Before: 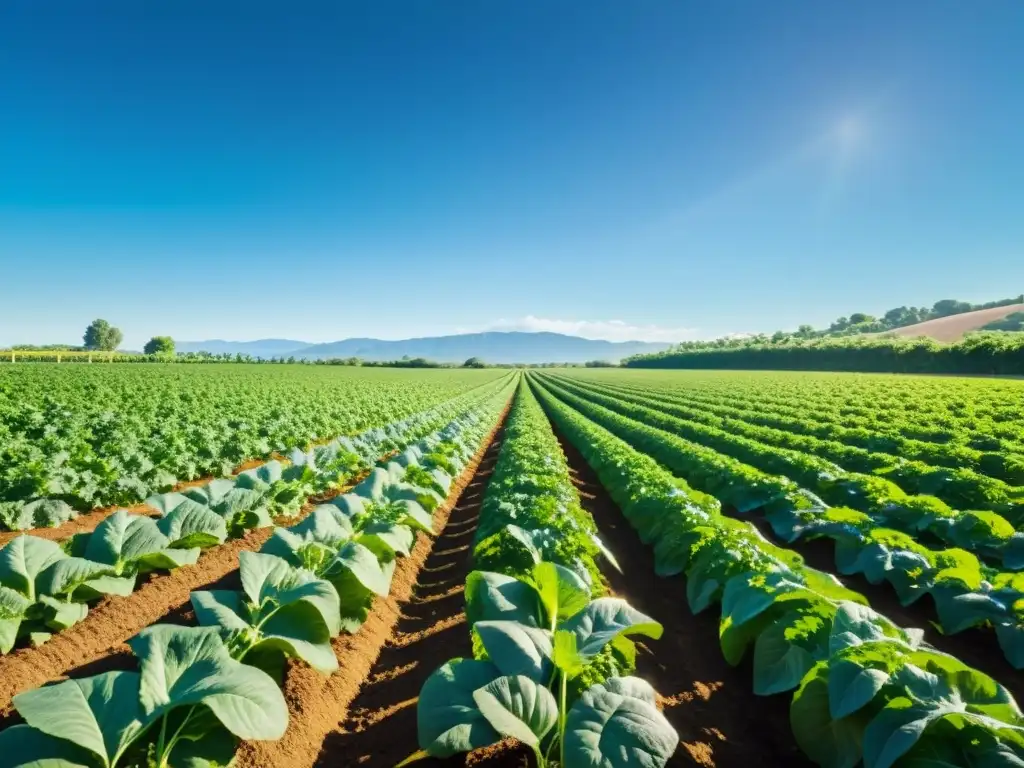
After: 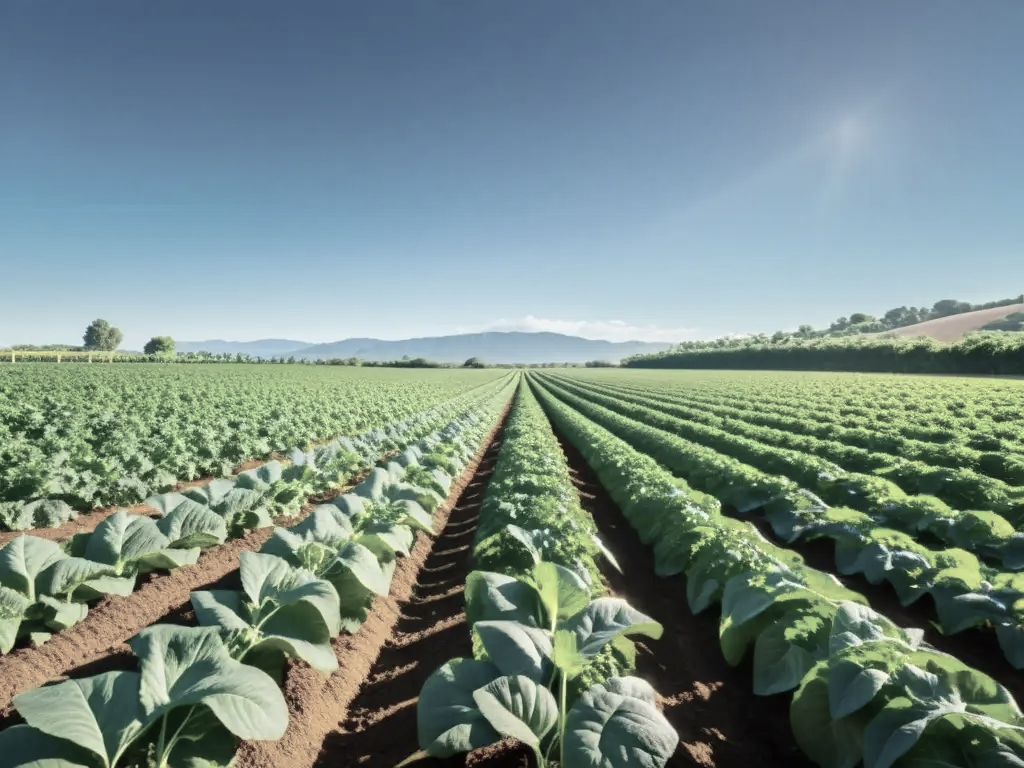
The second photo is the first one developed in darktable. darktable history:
color balance rgb: shadows lift › chroma 0.831%, shadows lift › hue 112.42°, perceptual saturation grading › global saturation -29.169%, perceptual saturation grading › highlights -20.844%, perceptual saturation grading › mid-tones -23.837%, perceptual saturation grading › shadows -24.409%
